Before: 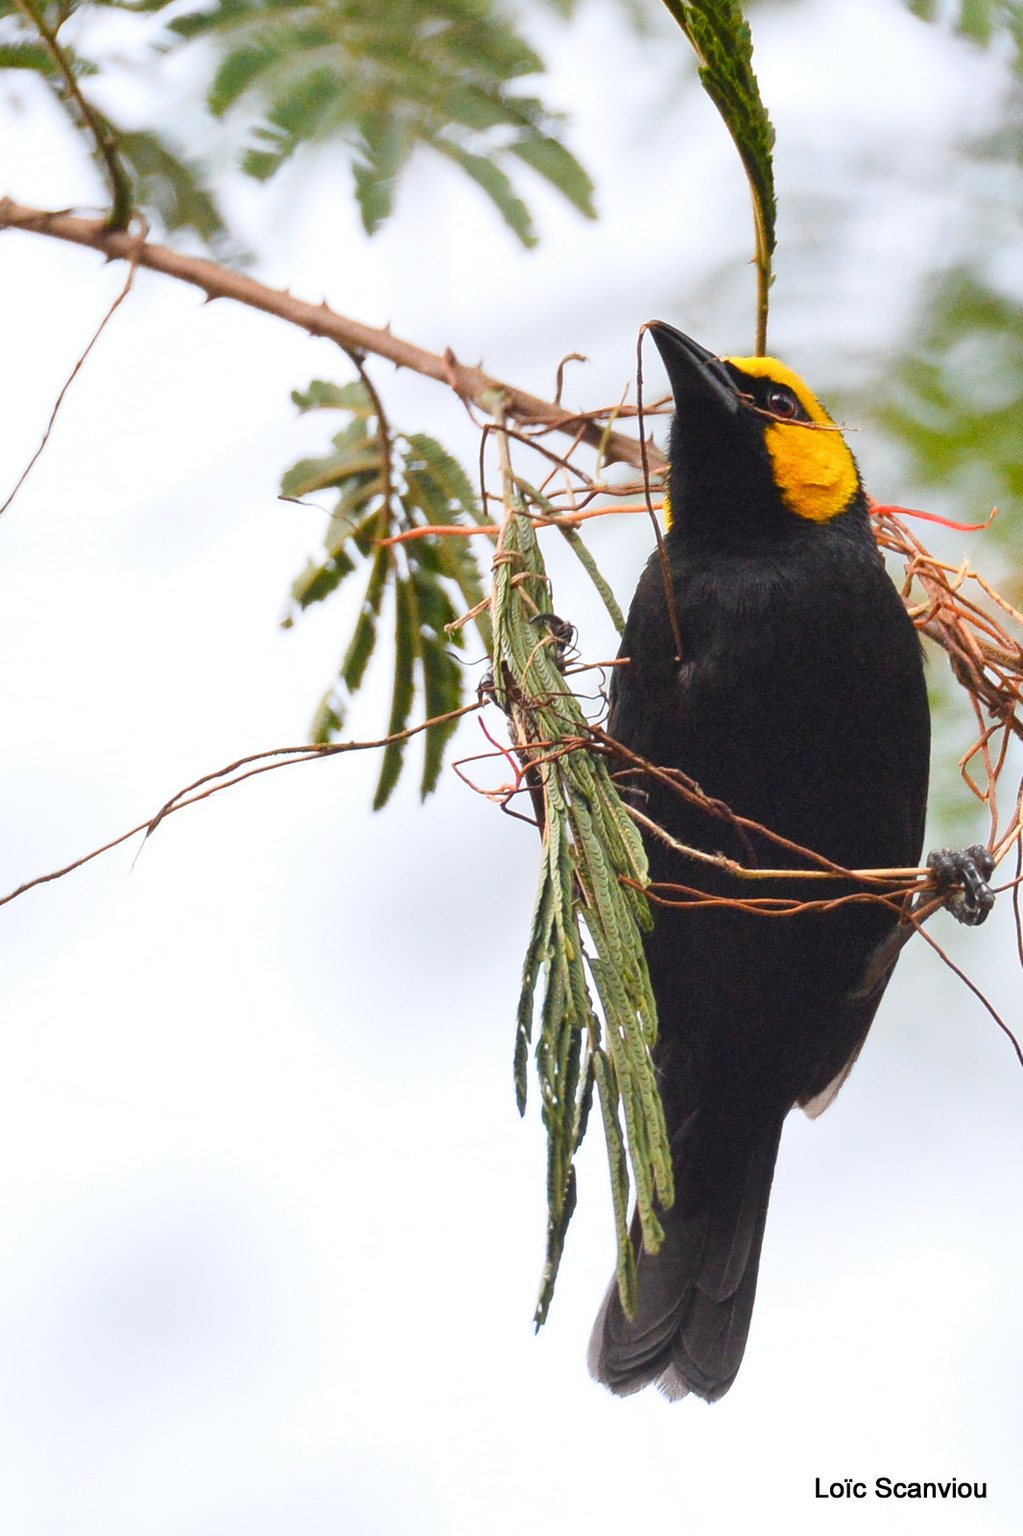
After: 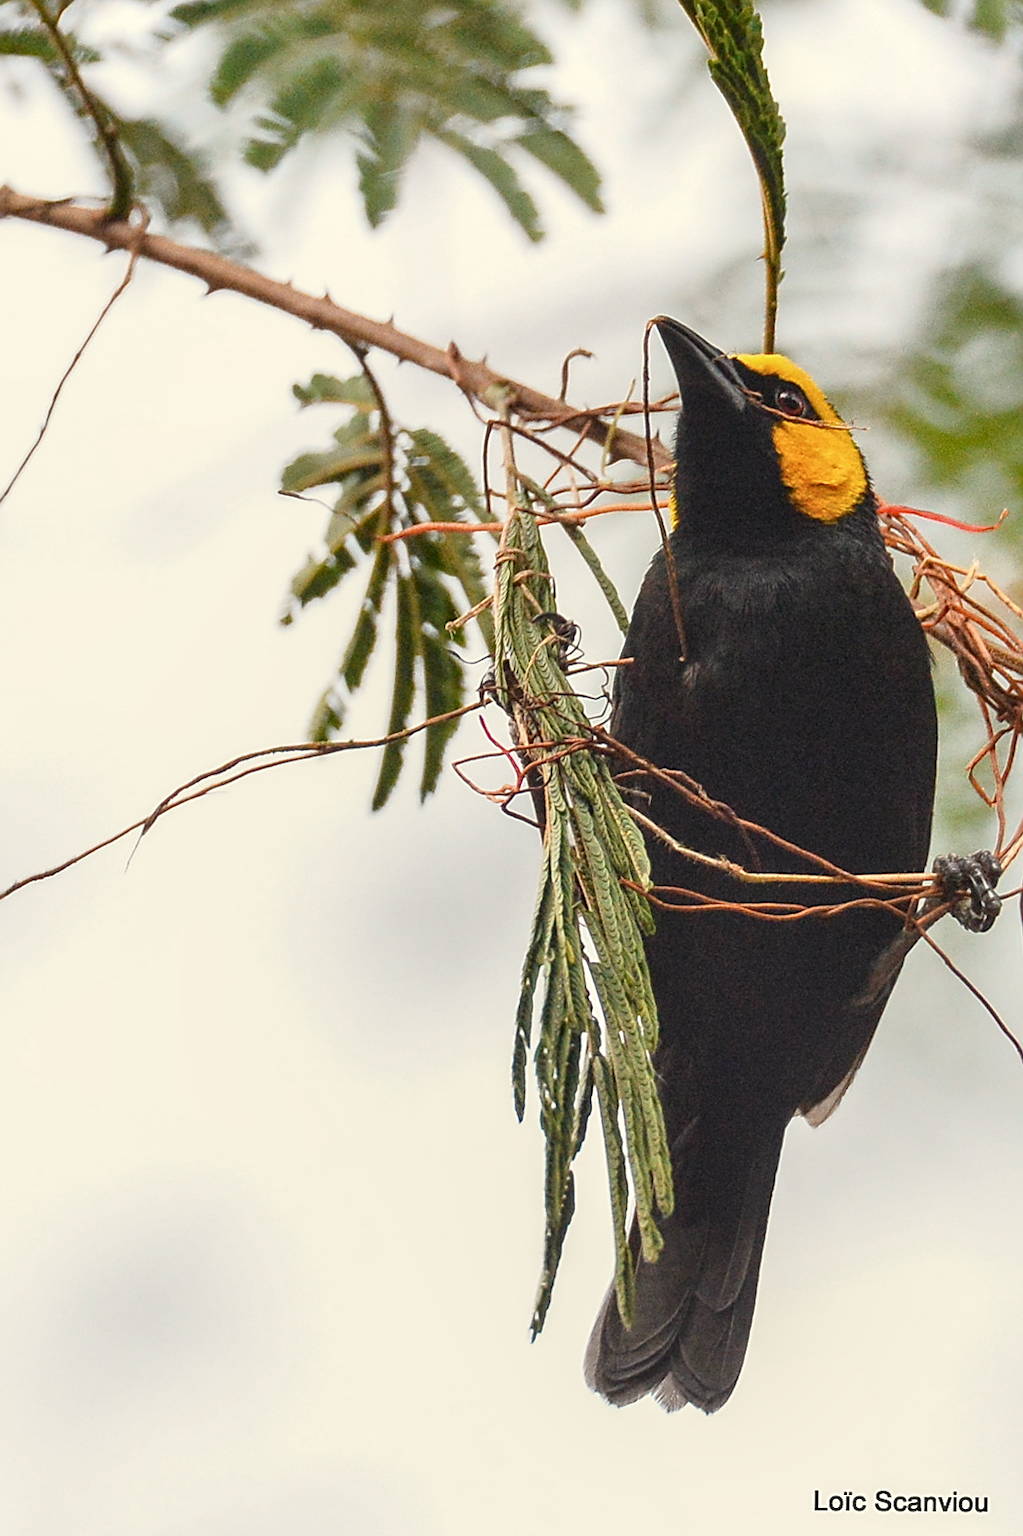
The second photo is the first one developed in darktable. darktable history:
sharpen: on, module defaults
local contrast: detail 130%
contrast brightness saturation: contrast -0.08, brightness -0.04, saturation -0.11
crop and rotate: angle -0.5°
white balance: red 1.029, blue 0.92
rotate and perspective: automatic cropping original format, crop left 0, crop top 0
